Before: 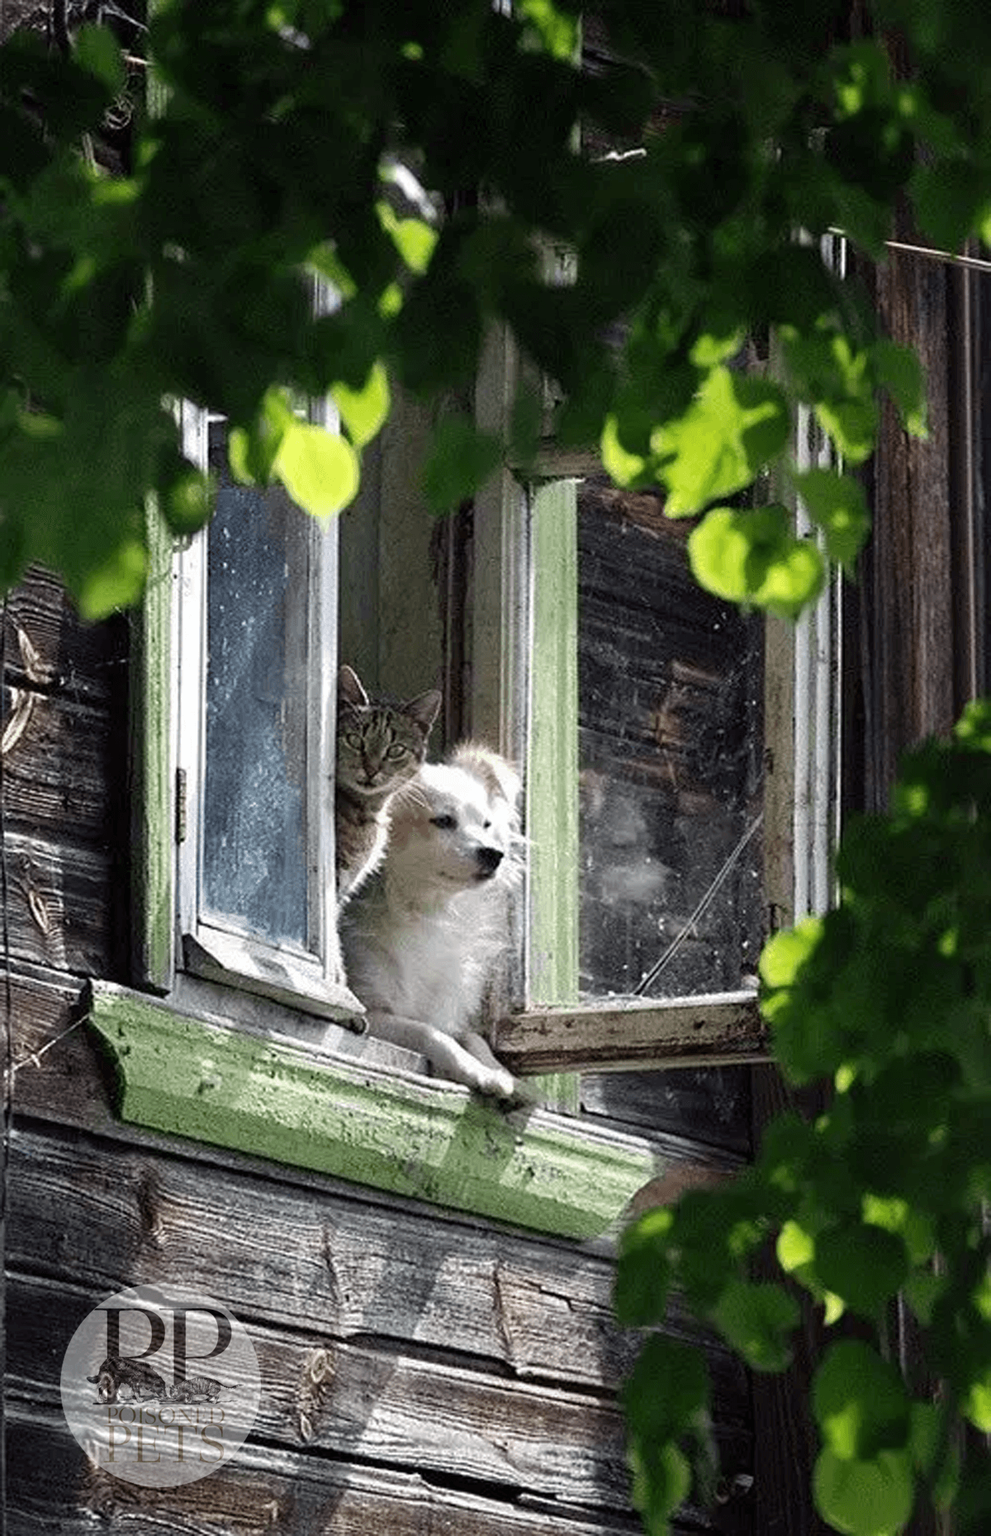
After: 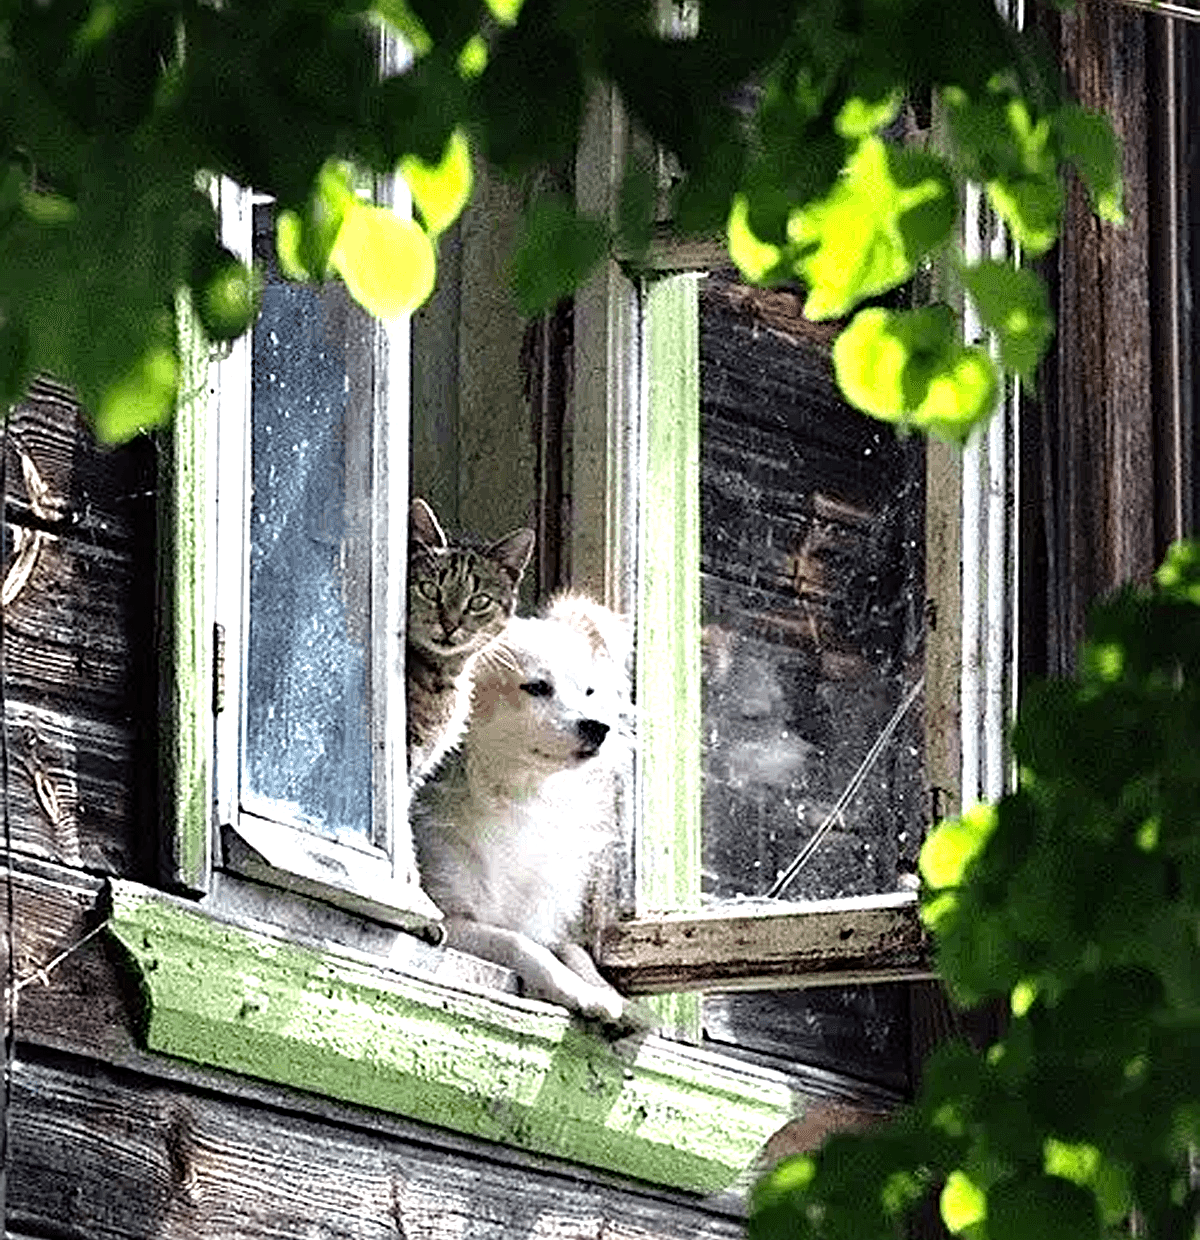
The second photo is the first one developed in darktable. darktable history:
tone equalizer: -8 EV -0.722 EV, -7 EV -0.681 EV, -6 EV -0.578 EV, -5 EV -0.386 EV, -3 EV 0.4 EV, -2 EV 0.6 EV, -1 EV 0.674 EV, +0 EV 0.733 EV
crop: top 16.559%, bottom 16.758%
exposure: exposure 0.375 EV, compensate exposure bias true, compensate highlight preservation false
sharpen: on, module defaults
haze removal: compatibility mode true, adaptive false
